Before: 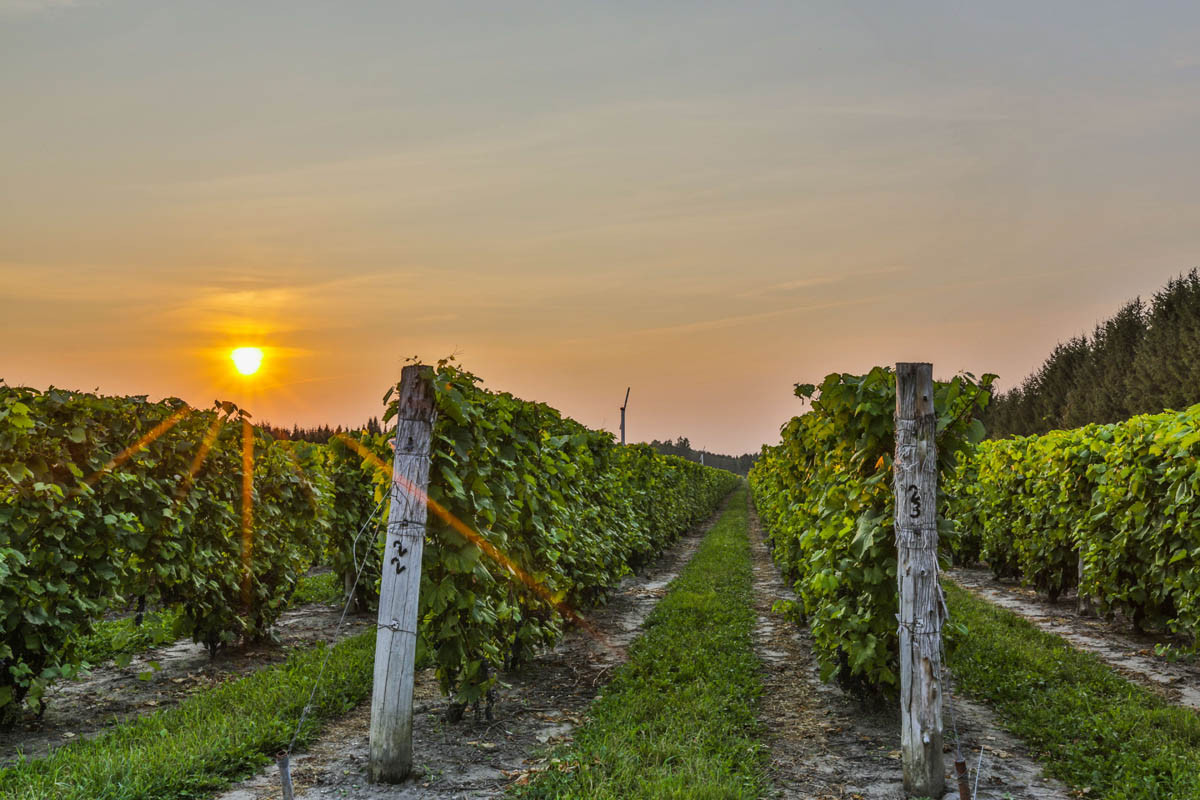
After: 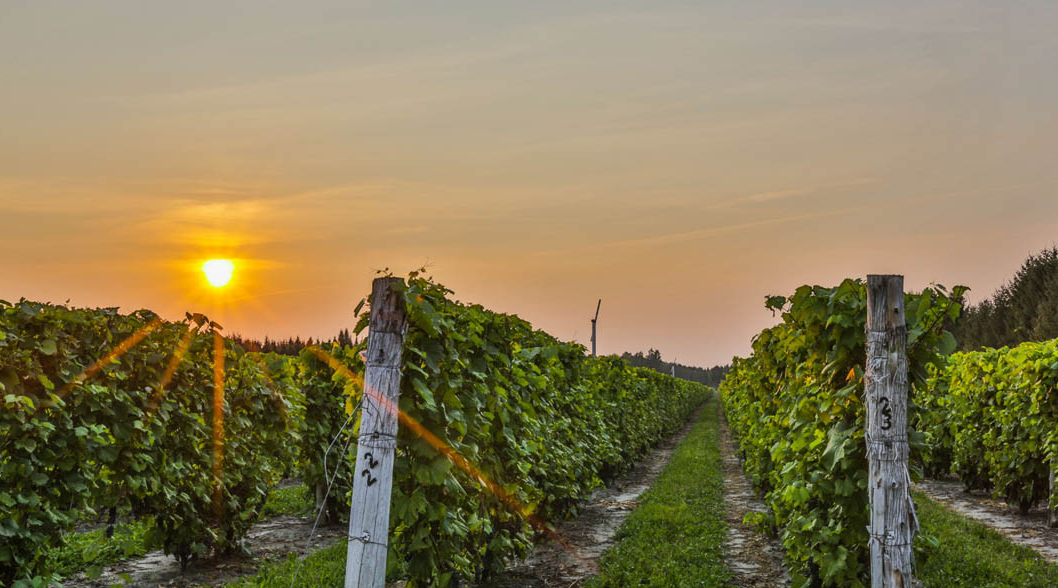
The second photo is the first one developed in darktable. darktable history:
crop and rotate: left 2.453%, top 11.062%, right 9.361%, bottom 15.424%
